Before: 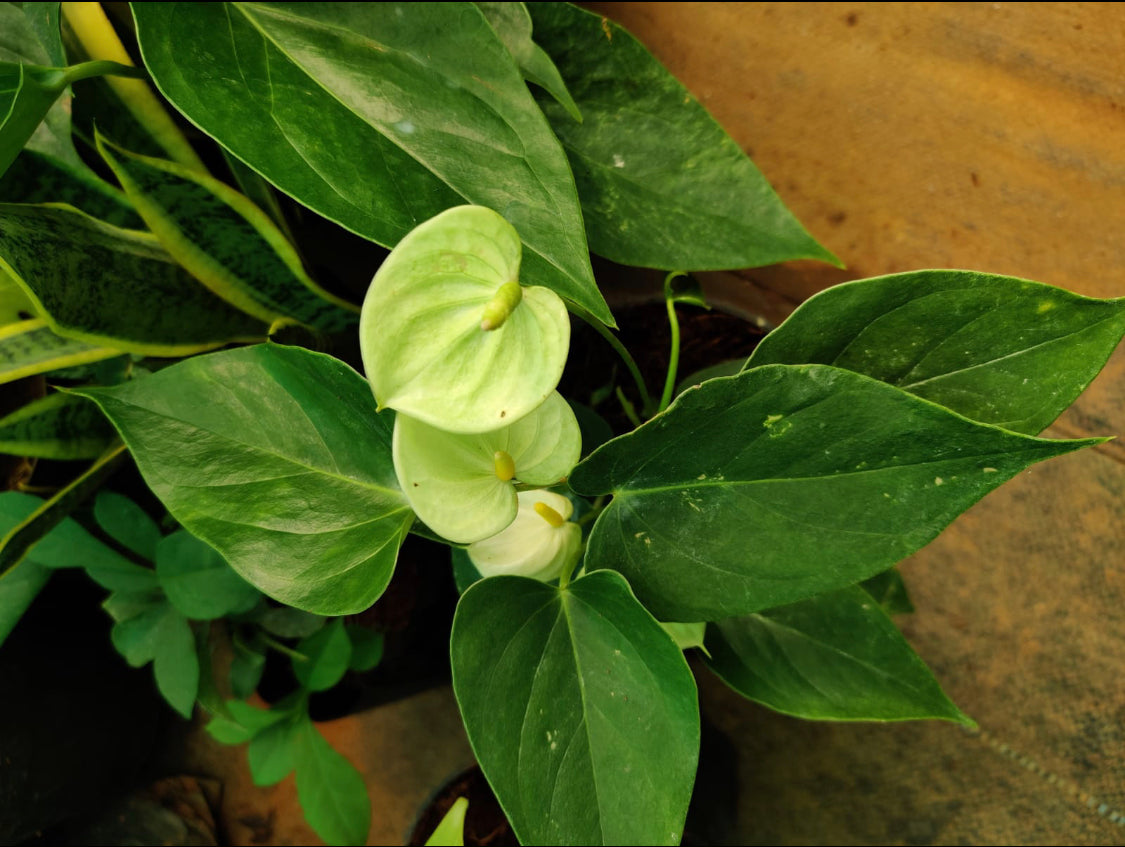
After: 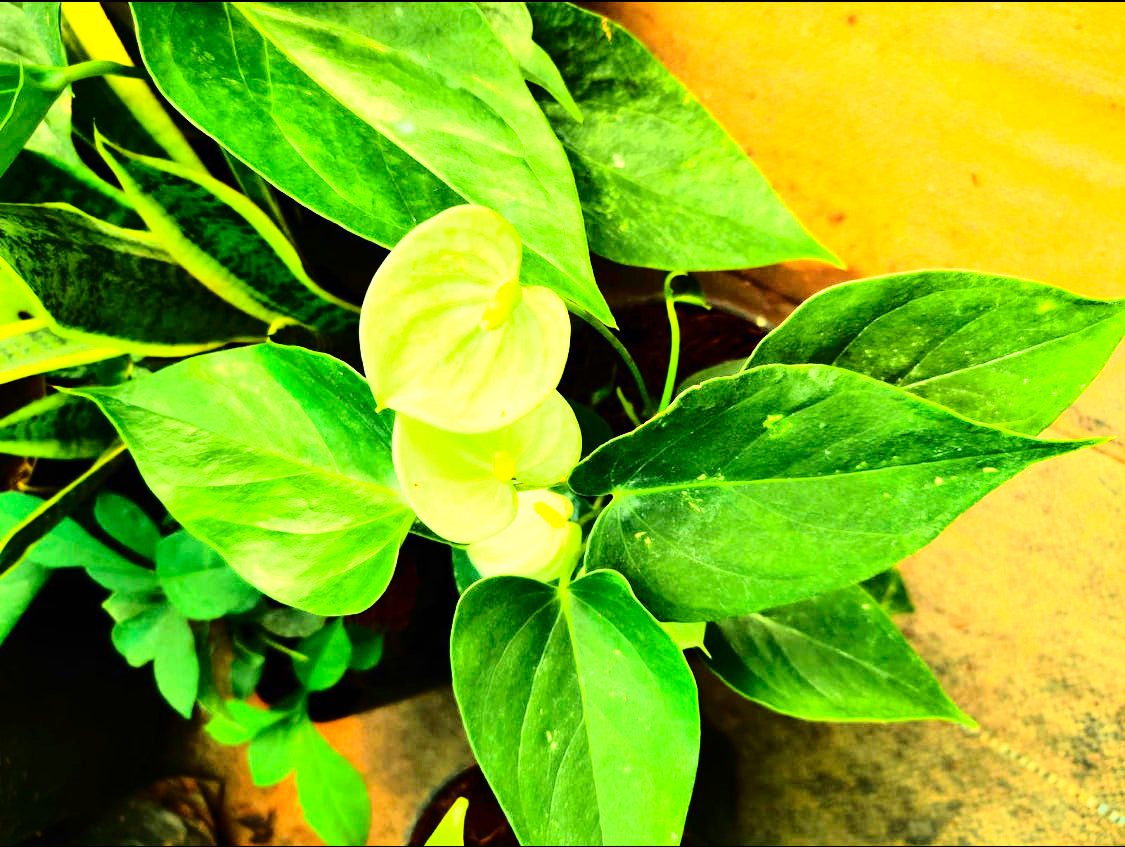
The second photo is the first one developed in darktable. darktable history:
contrast brightness saturation: contrast 0.21, brightness -0.113, saturation 0.21
base curve: curves: ch0 [(0, 0) (0.028, 0.03) (0.121, 0.232) (0.46, 0.748) (0.859, 0.968) (1, 1)]
exposure: black level correction 0, exposure 1.758 EV, compensate exposure bias true, compensate highlight preservation false
